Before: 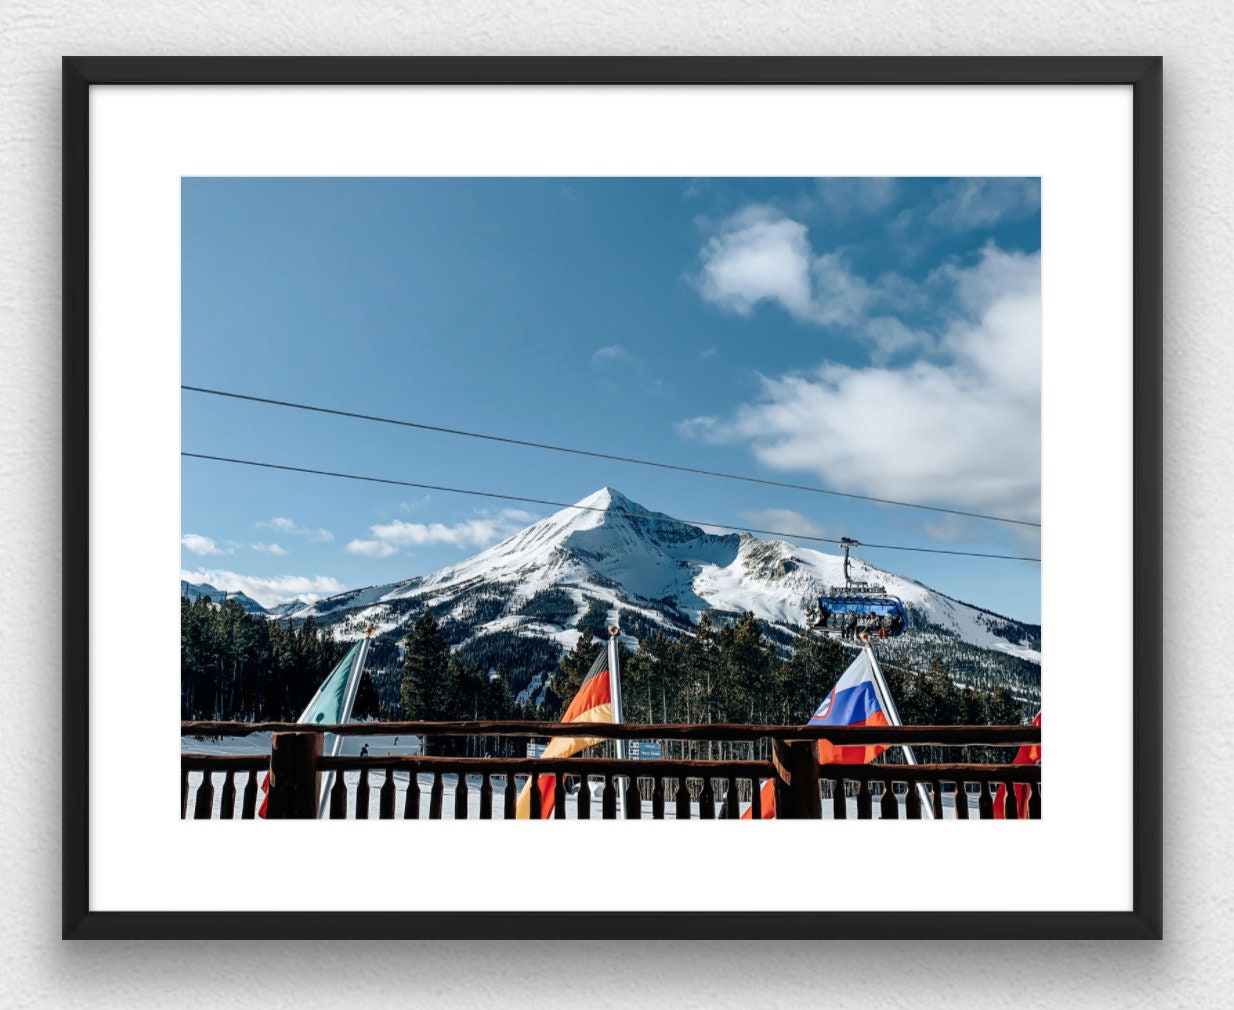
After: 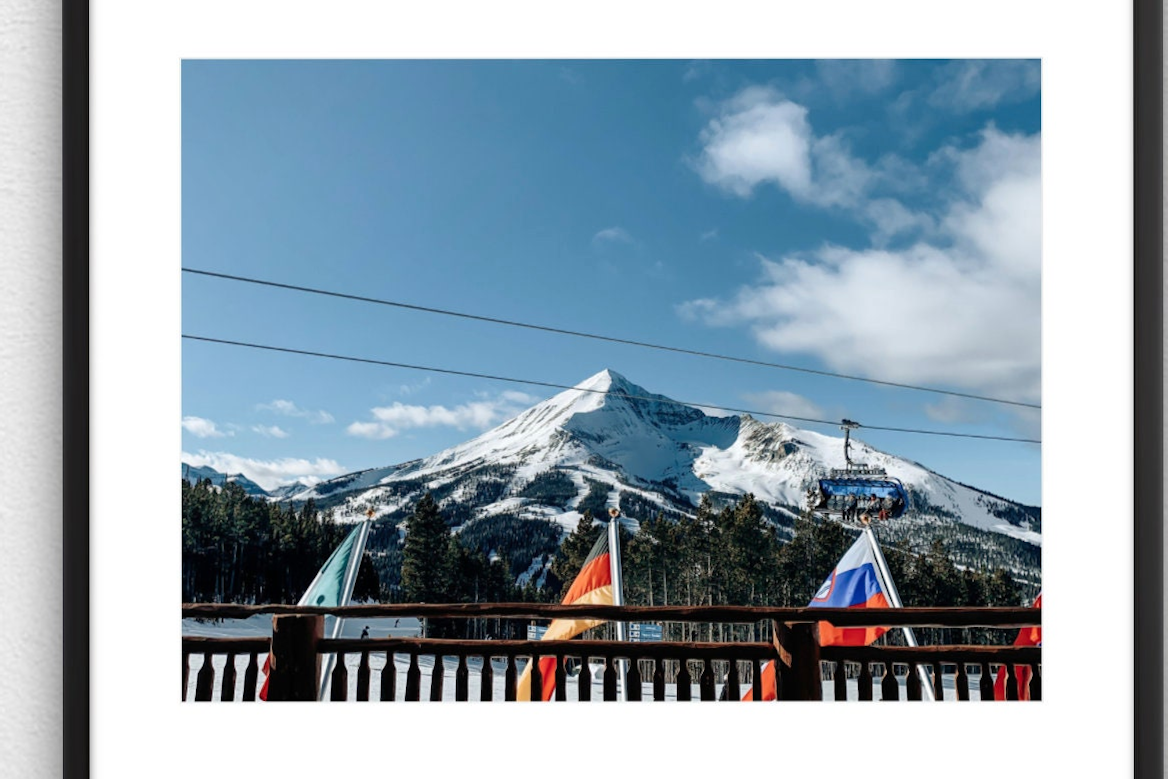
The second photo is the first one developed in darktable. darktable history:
crop and rotate: angle 0.049°, top 11.75%, right 5.409%, bottom 11.184%
